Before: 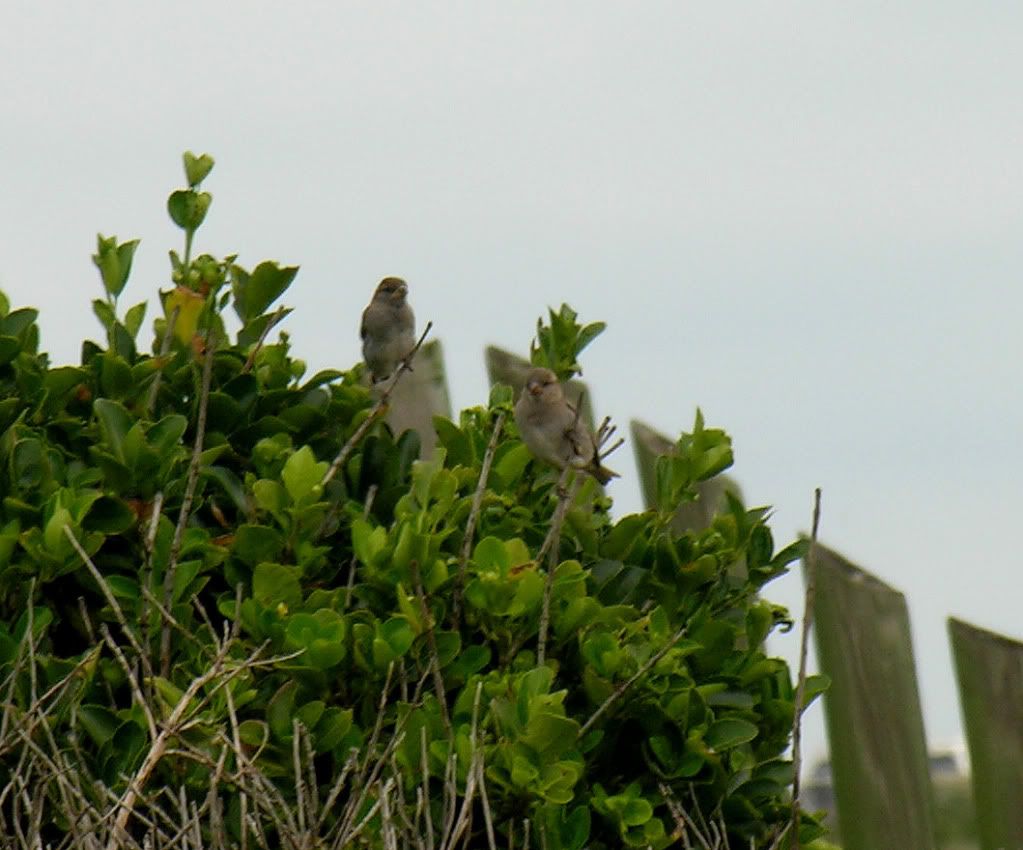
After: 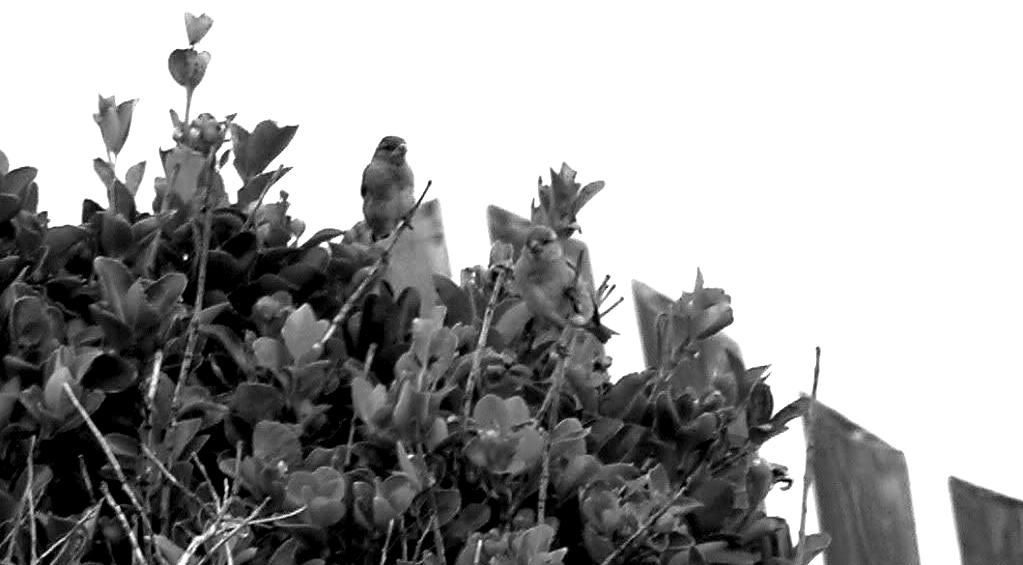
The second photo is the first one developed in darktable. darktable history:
white balance: red 0.974, blue 1.044
levels: levels [0.129, 0.519, 0.867]
monochrome: a -11.7, b 1.62, size 0.5, highlights 0.38
exposure: black level correction 0, exposure 1.1 EV, compensate highlight preservation false
crop: top 16.727%, bottom 16.727%
